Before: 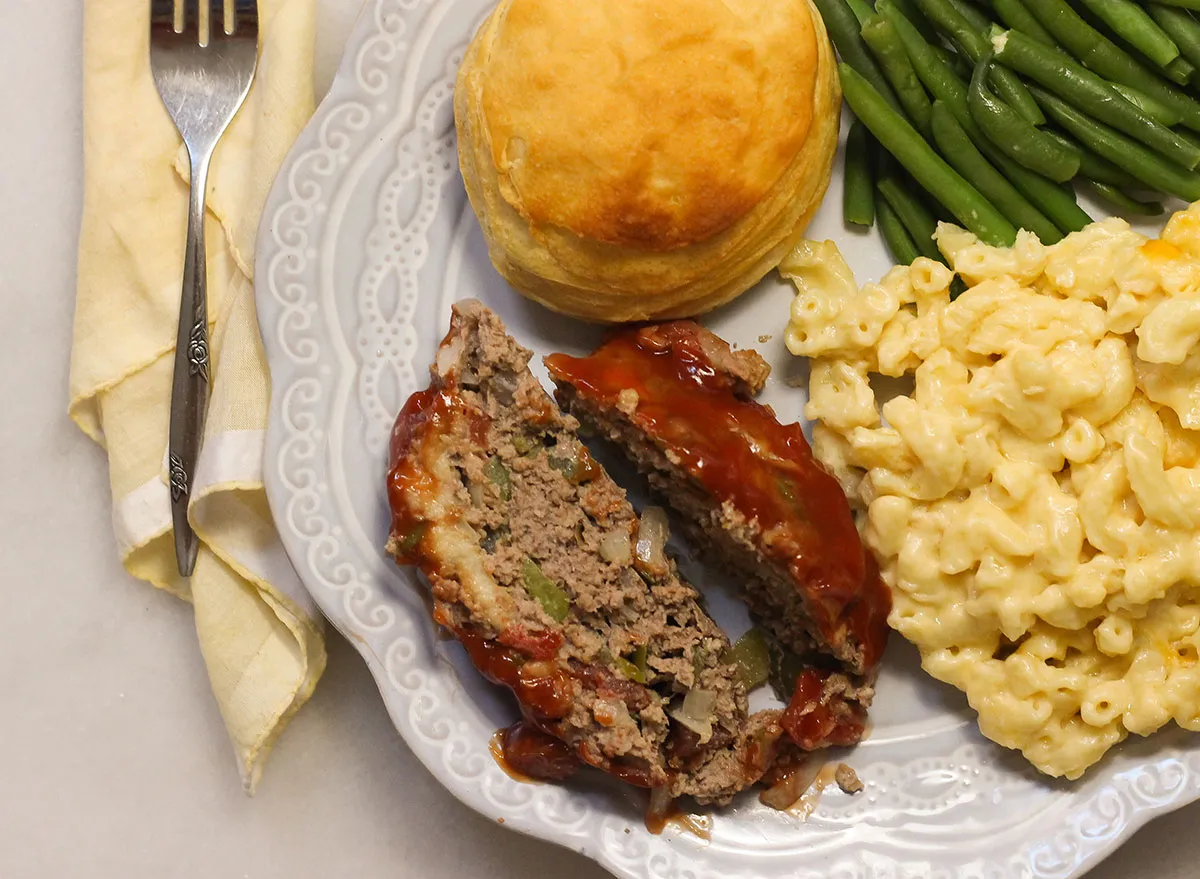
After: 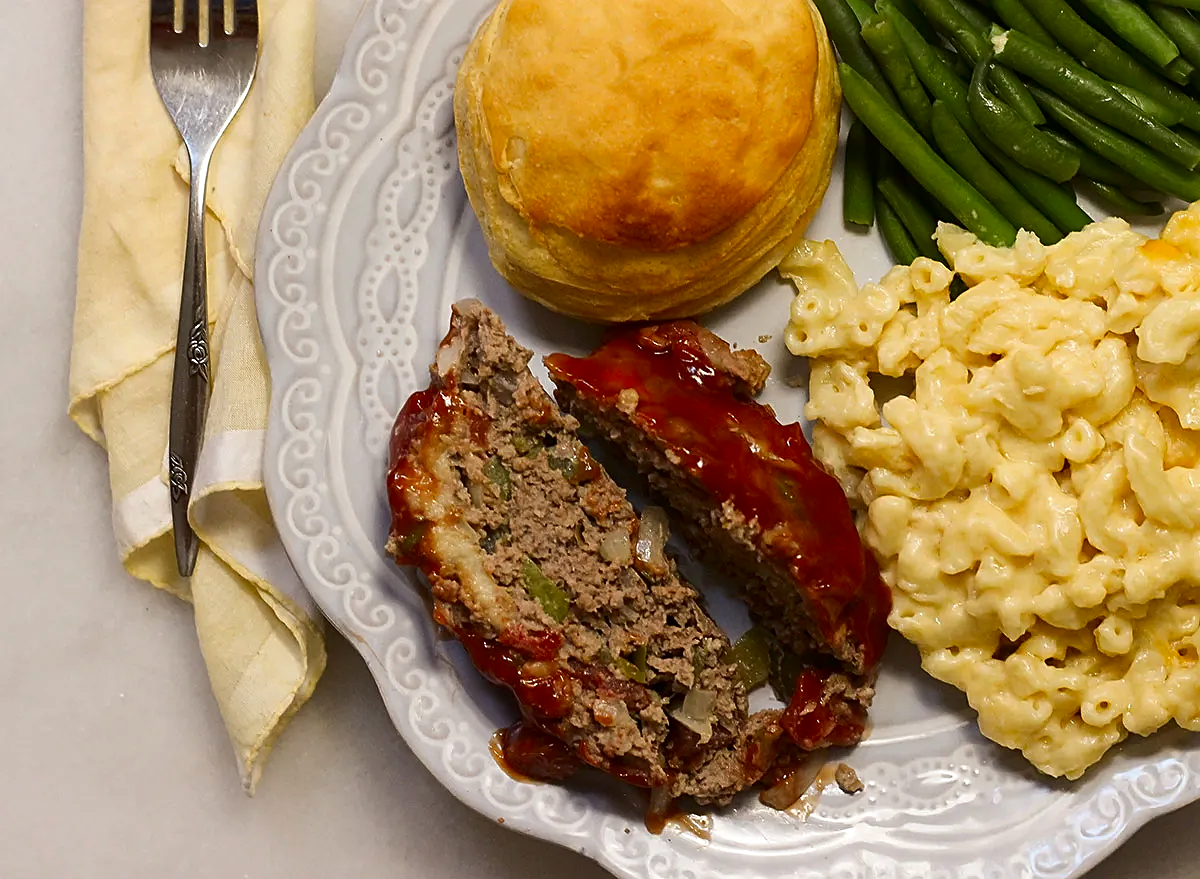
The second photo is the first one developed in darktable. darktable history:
contrast brightness saturation: contrast 0.066, brightness -0.126, saturation 0.052
sharpen: on, module defaults
